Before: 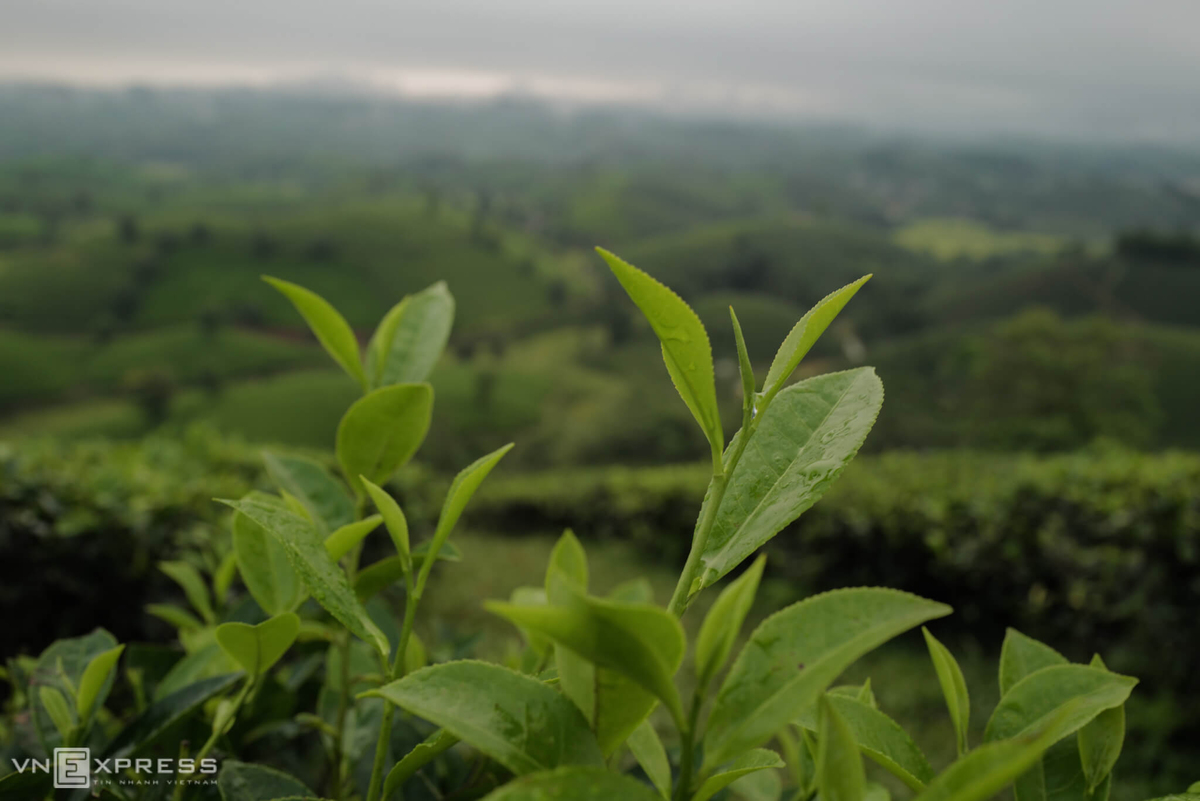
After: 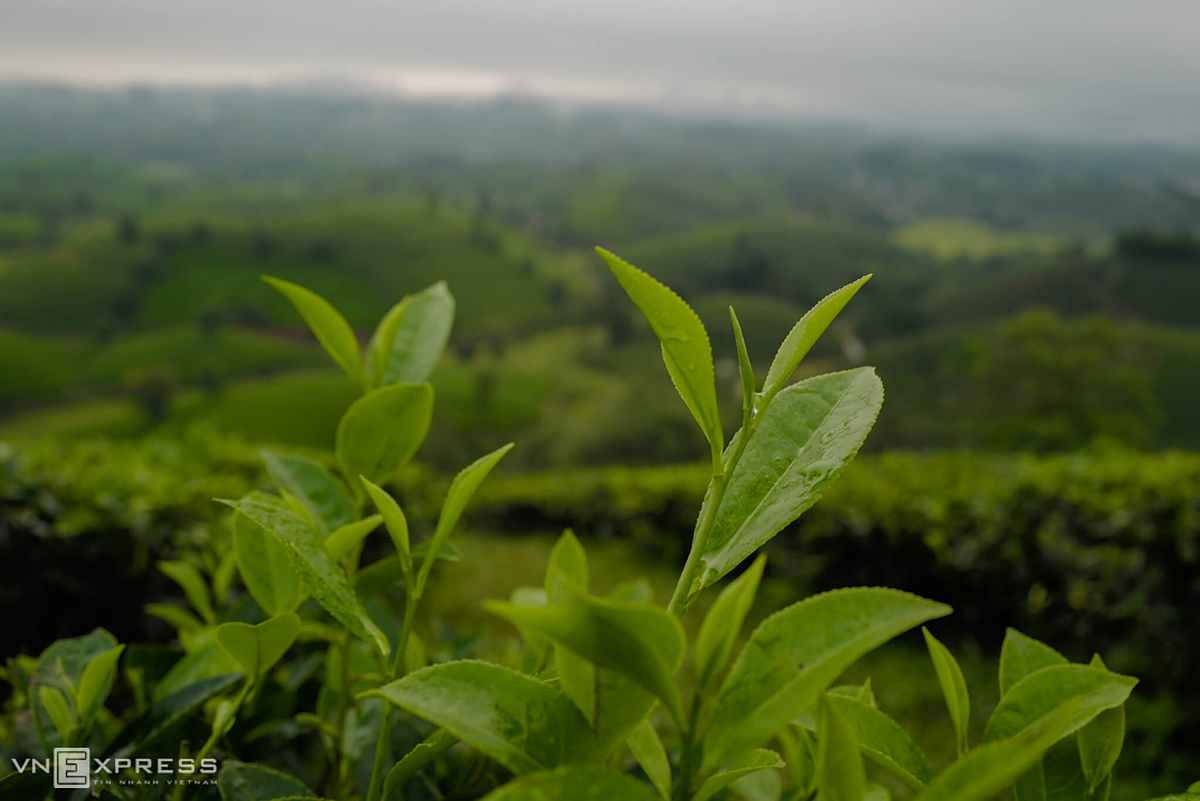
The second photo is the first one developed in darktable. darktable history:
tone equalizer: -8 EV -0.573 EV, edges refinement/feathering 500, mask exposure compensation -1.57 EV, preserve details no
color balance rgb: perceptual saturation grading › global saturation 20%, perceptual saturation grading › highlights -25.407%, perceptual saturation grading › shadows 25.233%
sharpen: radius 0.978, amount 0.61
